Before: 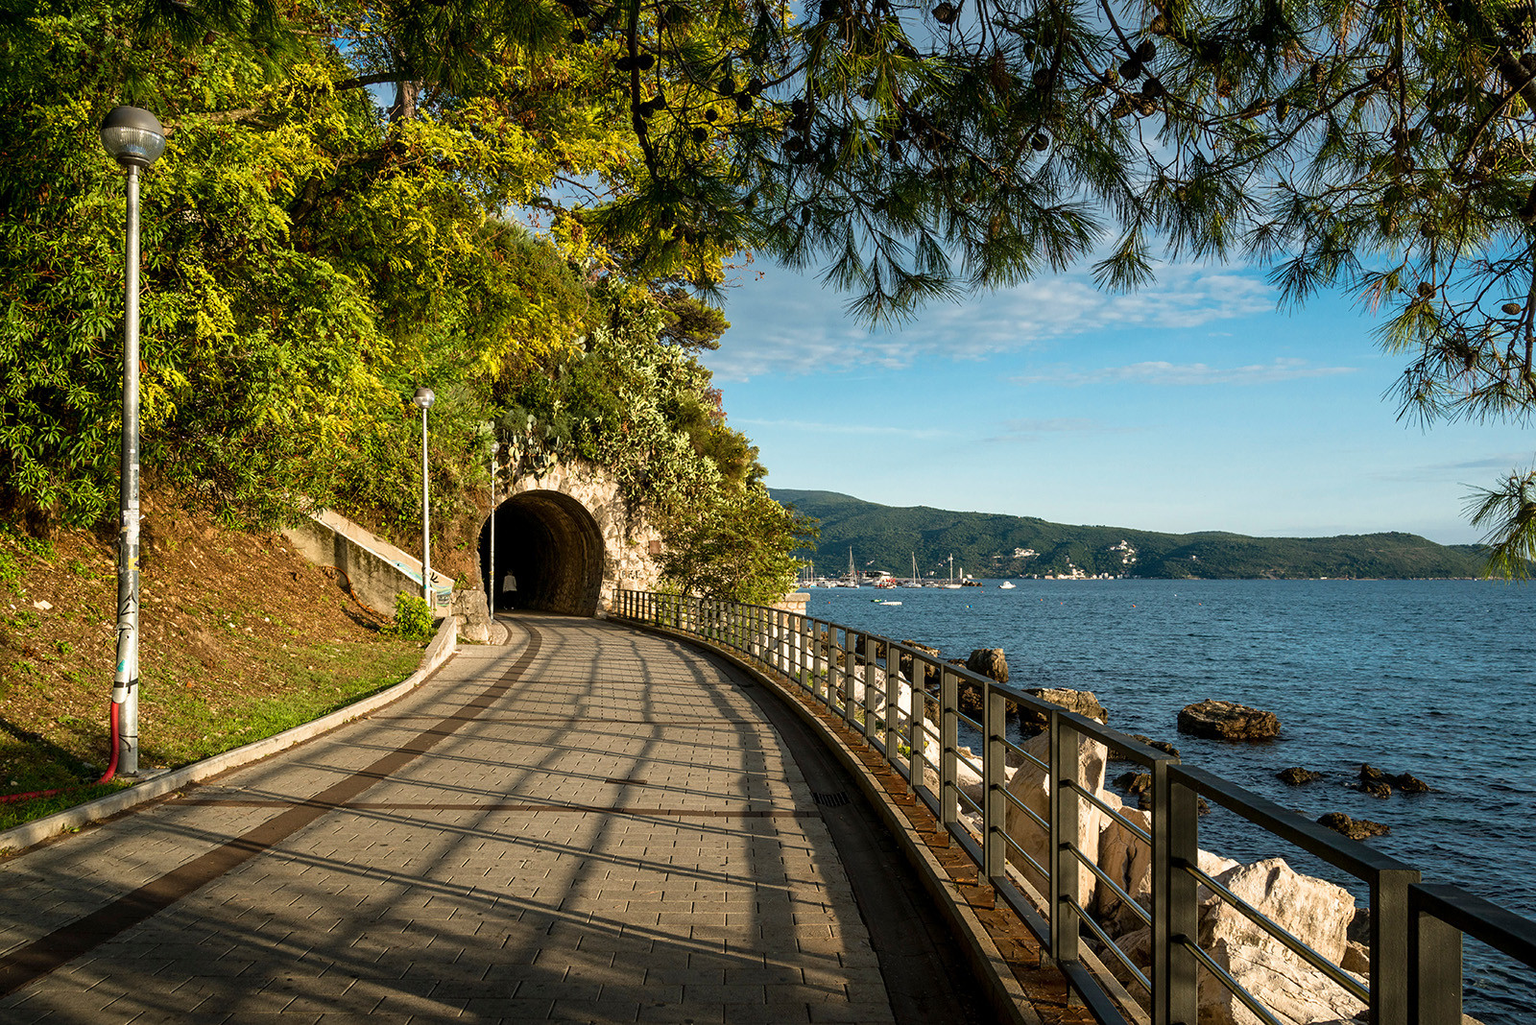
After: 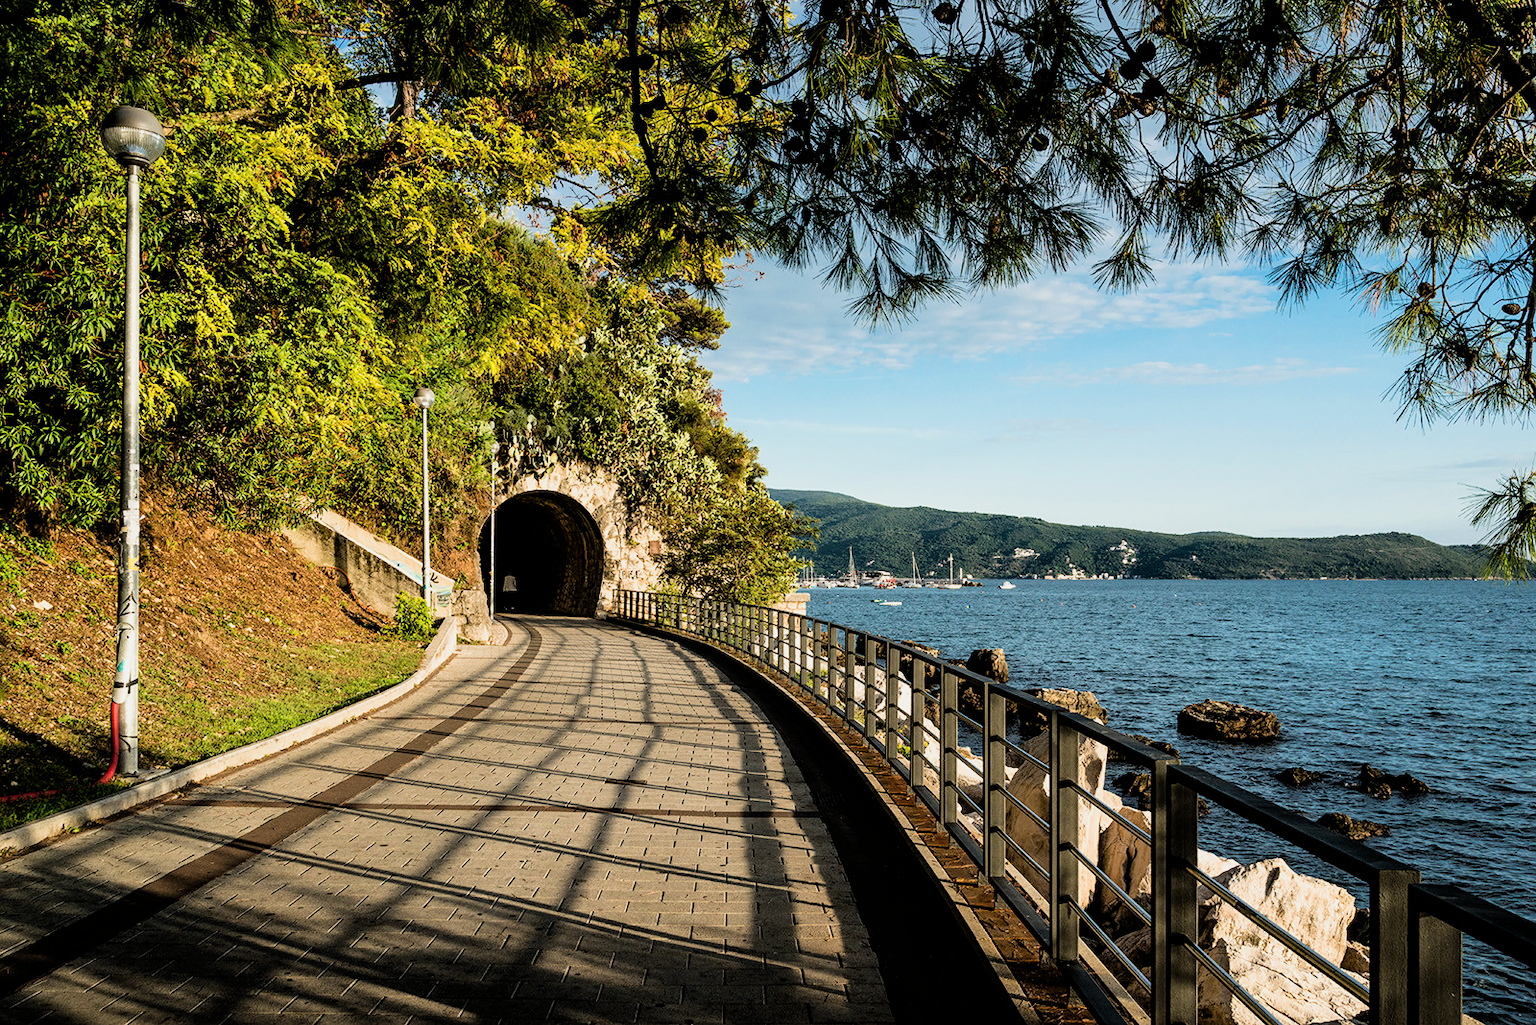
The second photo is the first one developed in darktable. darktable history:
exposure: black level correction 0.001, exposure 0.5 EV, compensate exposure bias true, compensate highlight preservation false
filmic rgb: black relative exposure -5 EV, hardness 2.88, contrast 1.3, highlights saturation mix -30%
